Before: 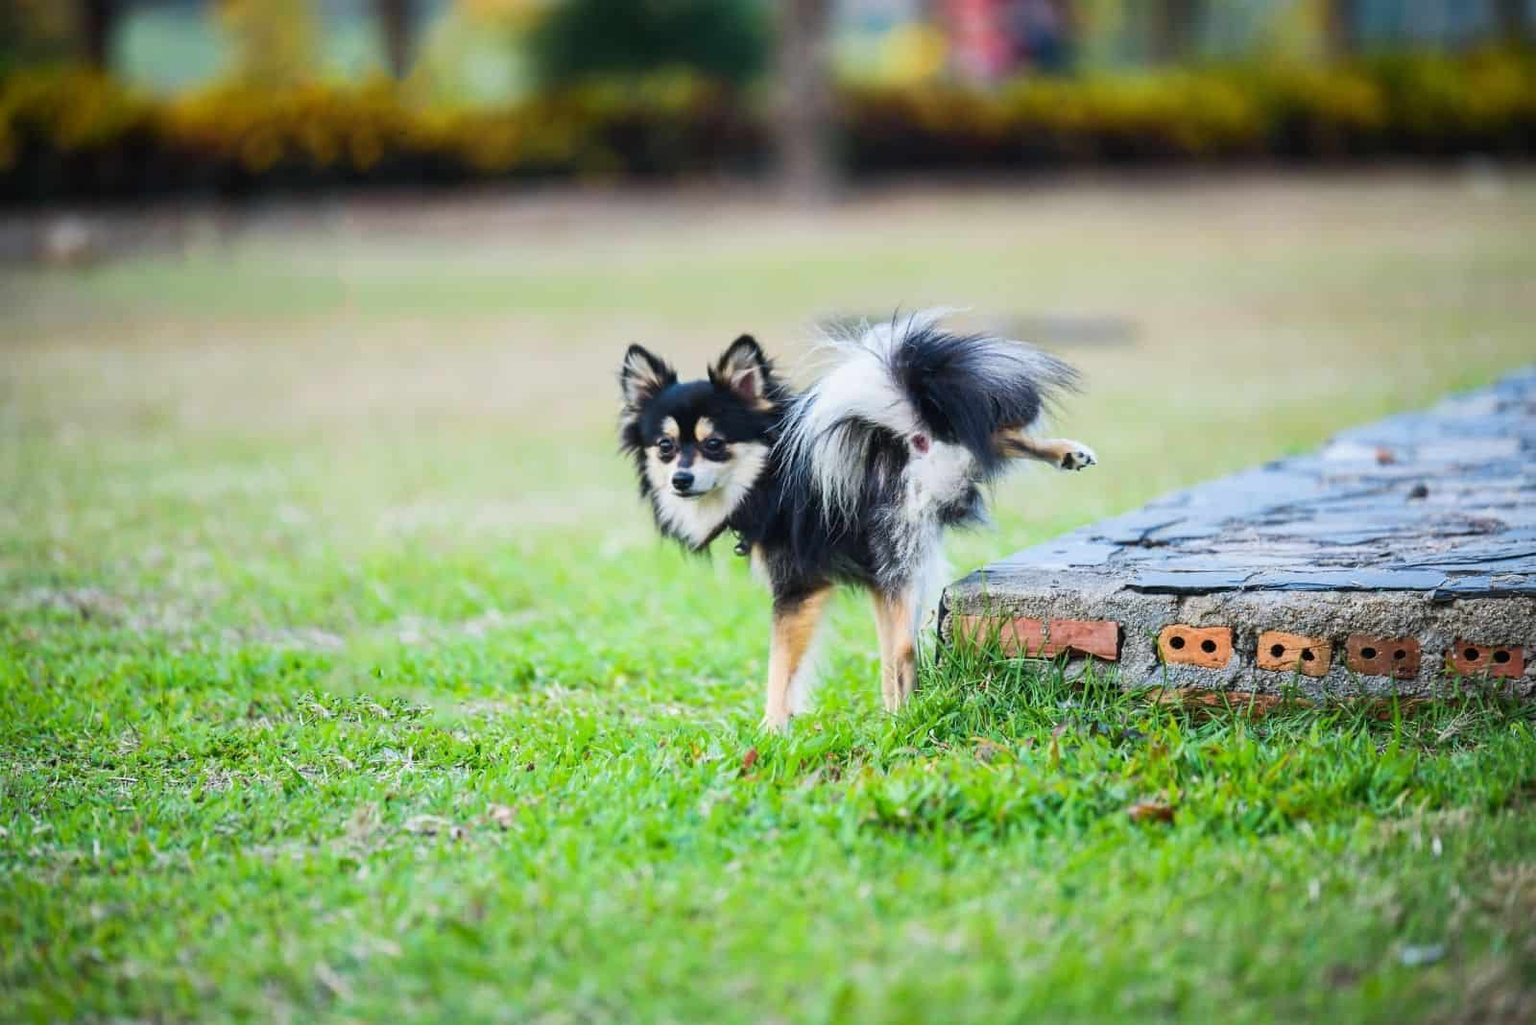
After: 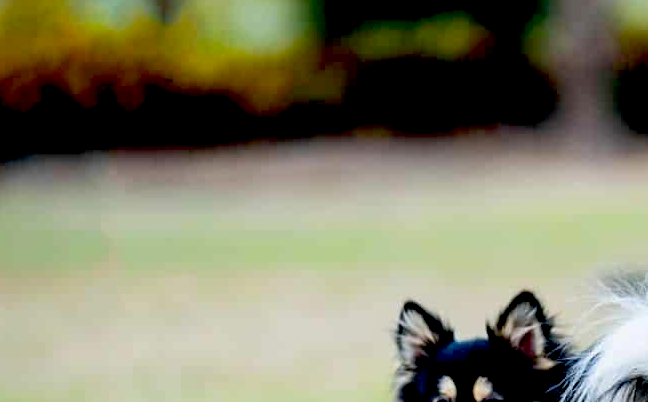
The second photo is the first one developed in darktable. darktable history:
tone equalizer: mask exposure compensation -0.503 EV
crop: left 15.709%, top 5.453%, right 43.78%, bottom 56.863%
exposure: black level correction 0.048, exposure 0.013 EV, compensate highlight preservation false
